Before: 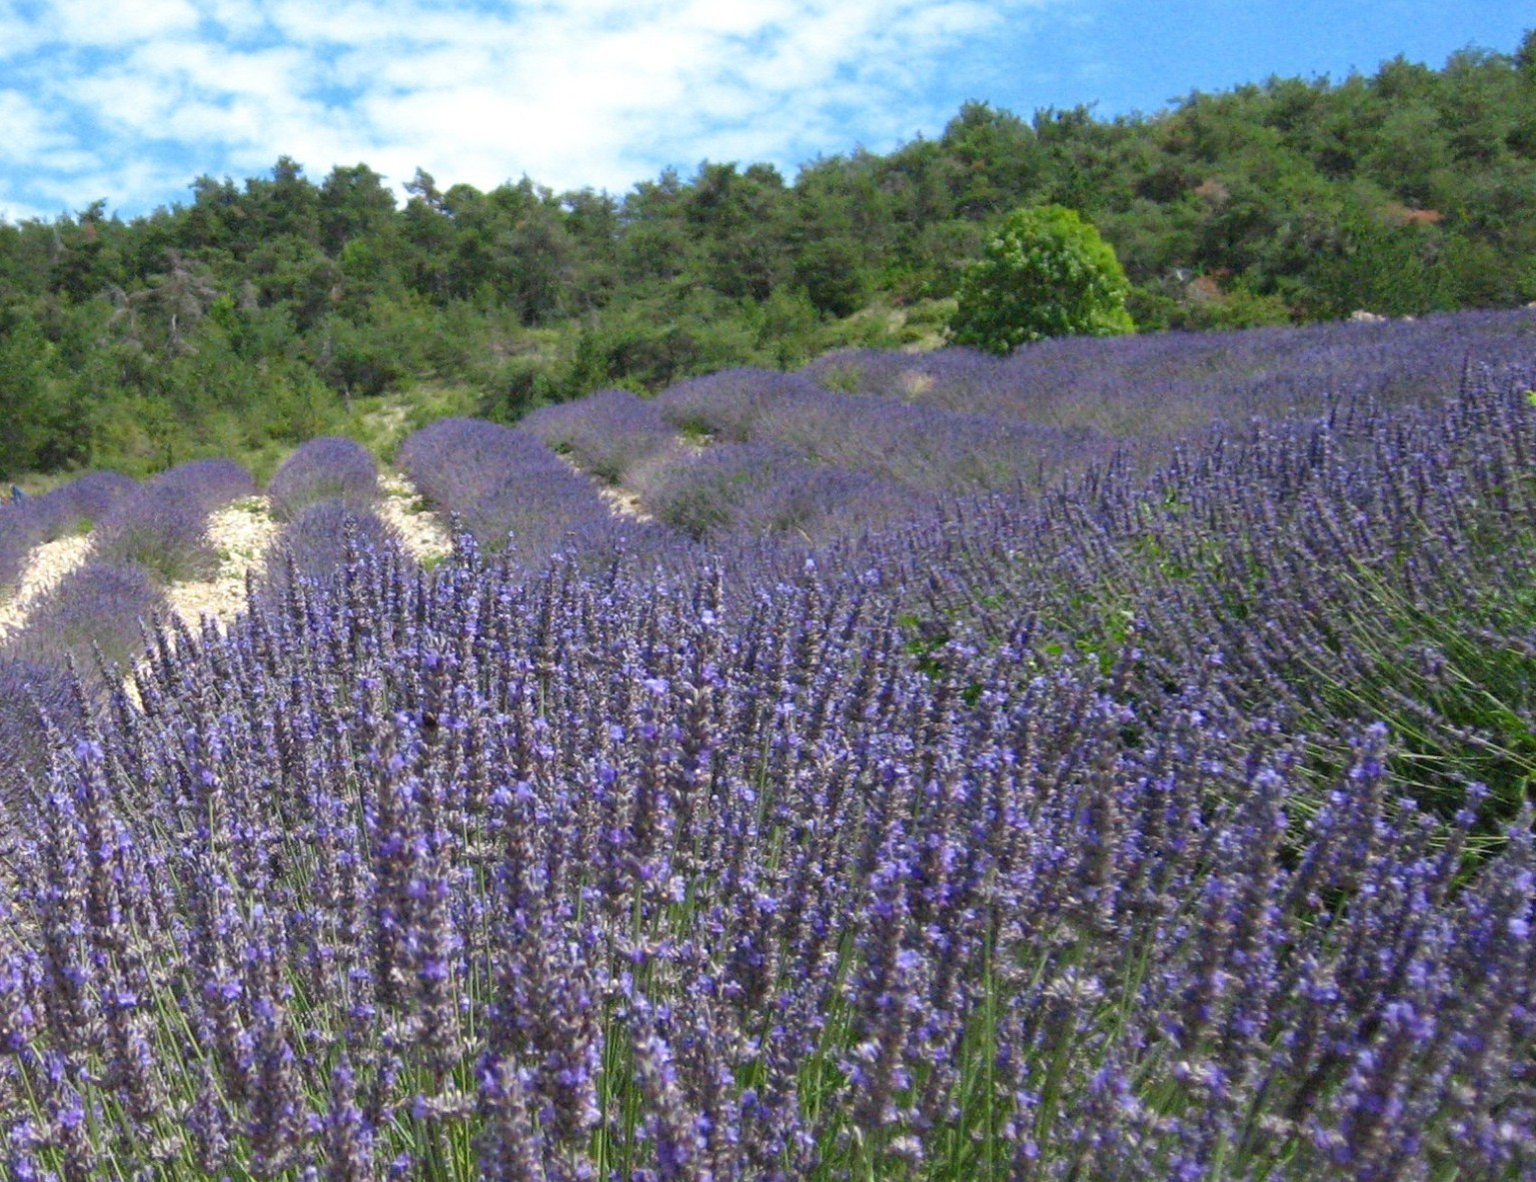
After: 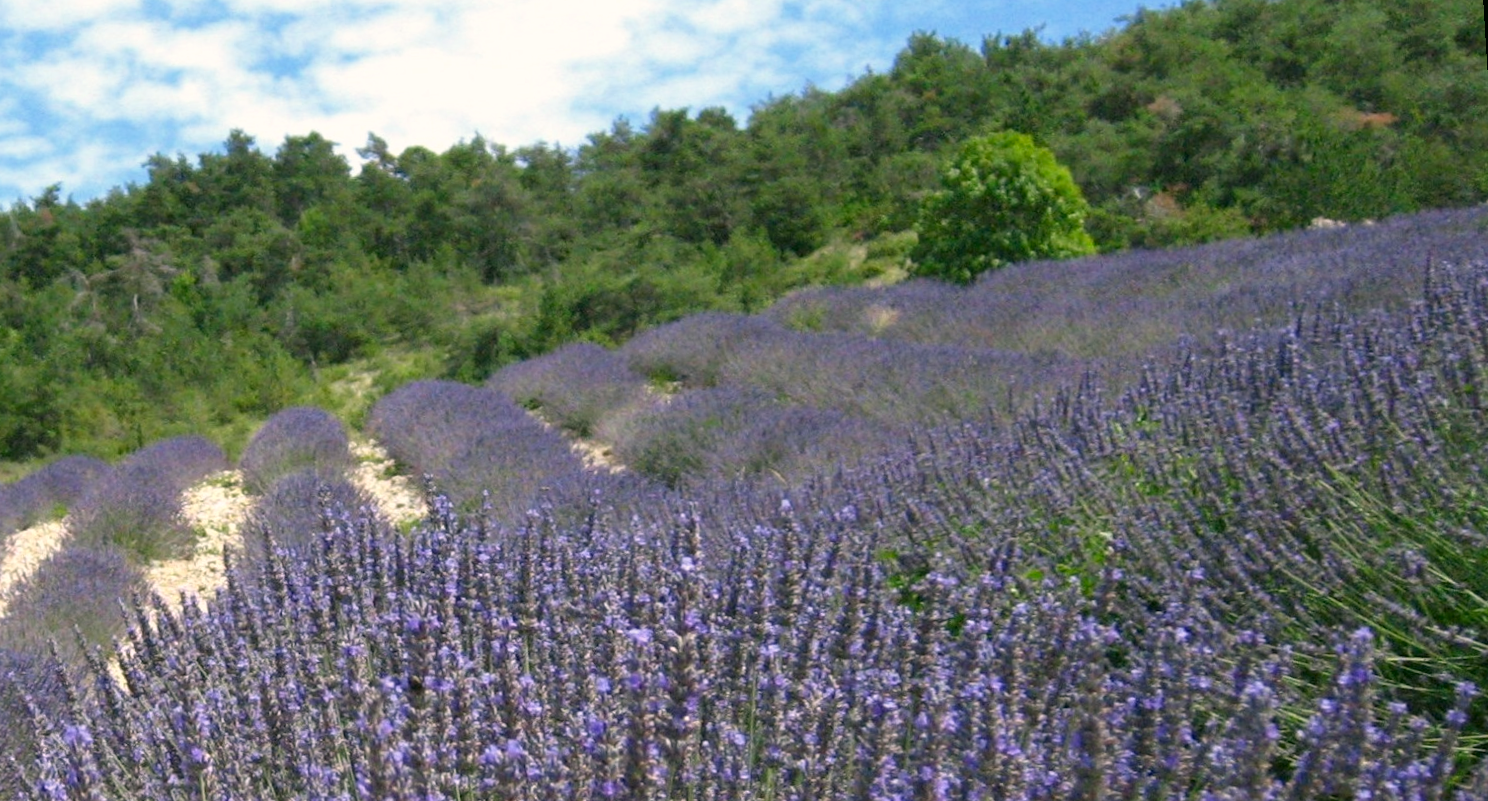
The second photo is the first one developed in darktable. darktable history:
rotate and perspective: rotation -3.52°, crop left 0.036, crop right 0.964, crop top 0.081, crop bottom 0.919
crop: bottom 24.967%
color correction: highlights a* 4.02, highlights b* 4.98, shadows a* -7.55, shadows b* 4.98
